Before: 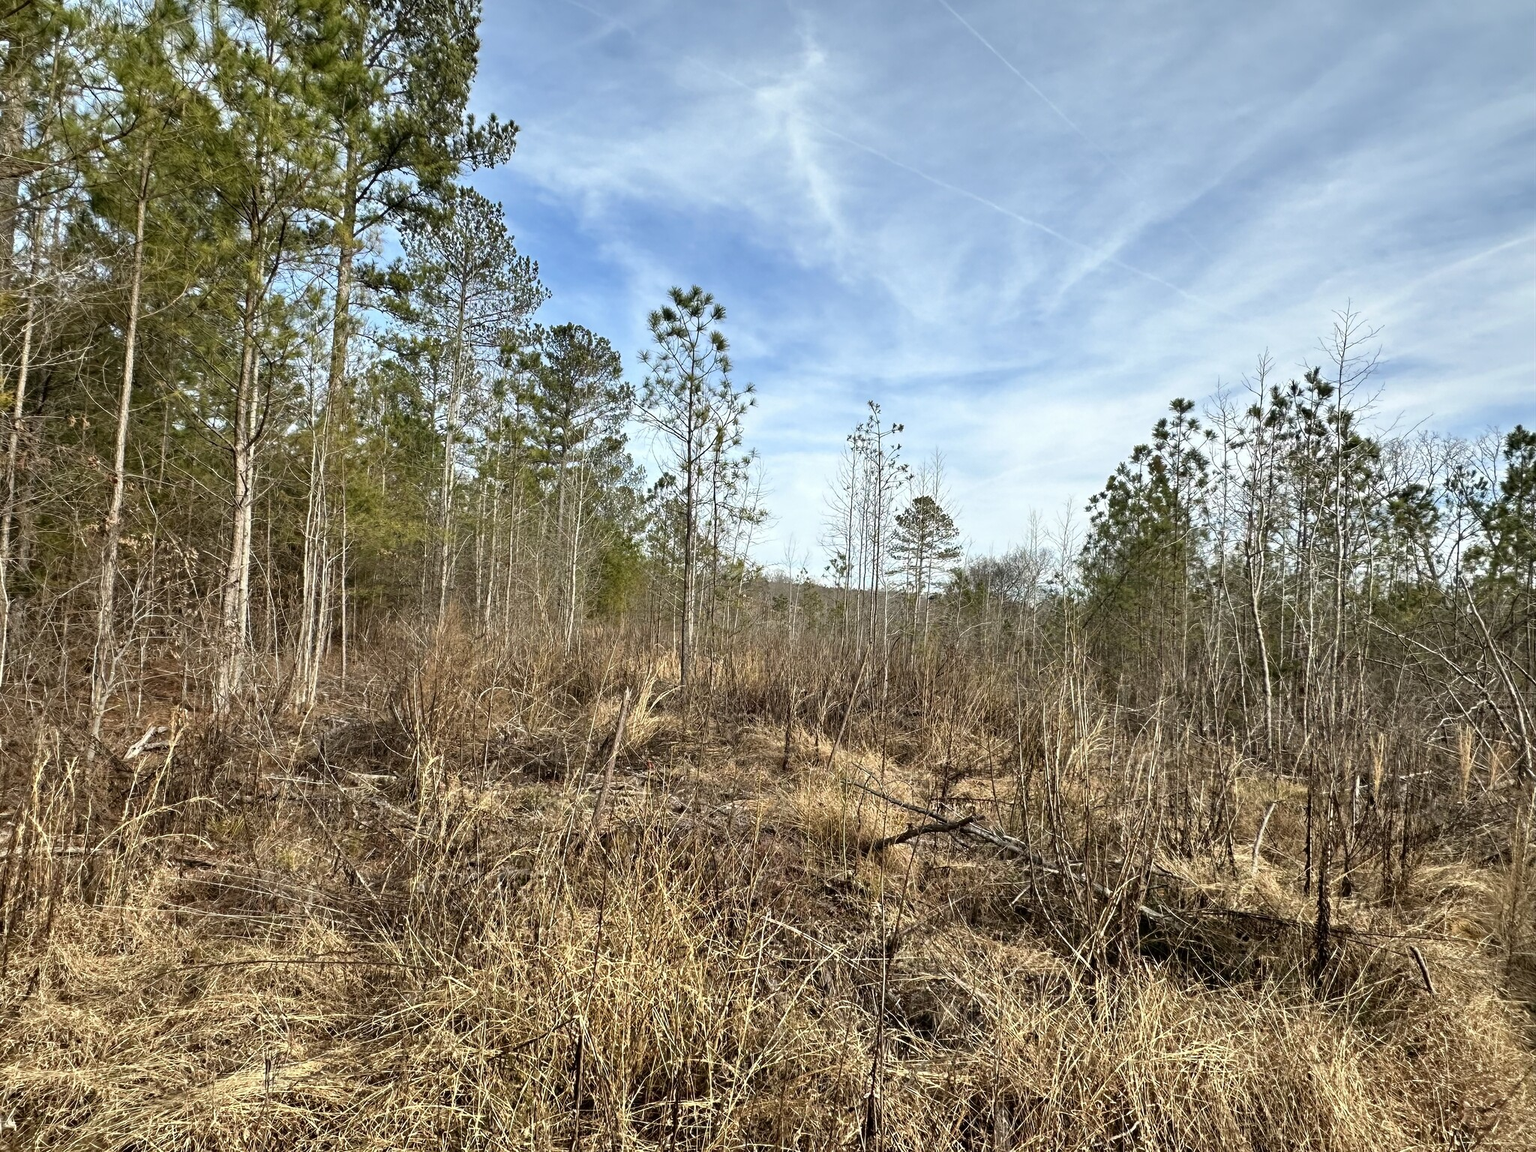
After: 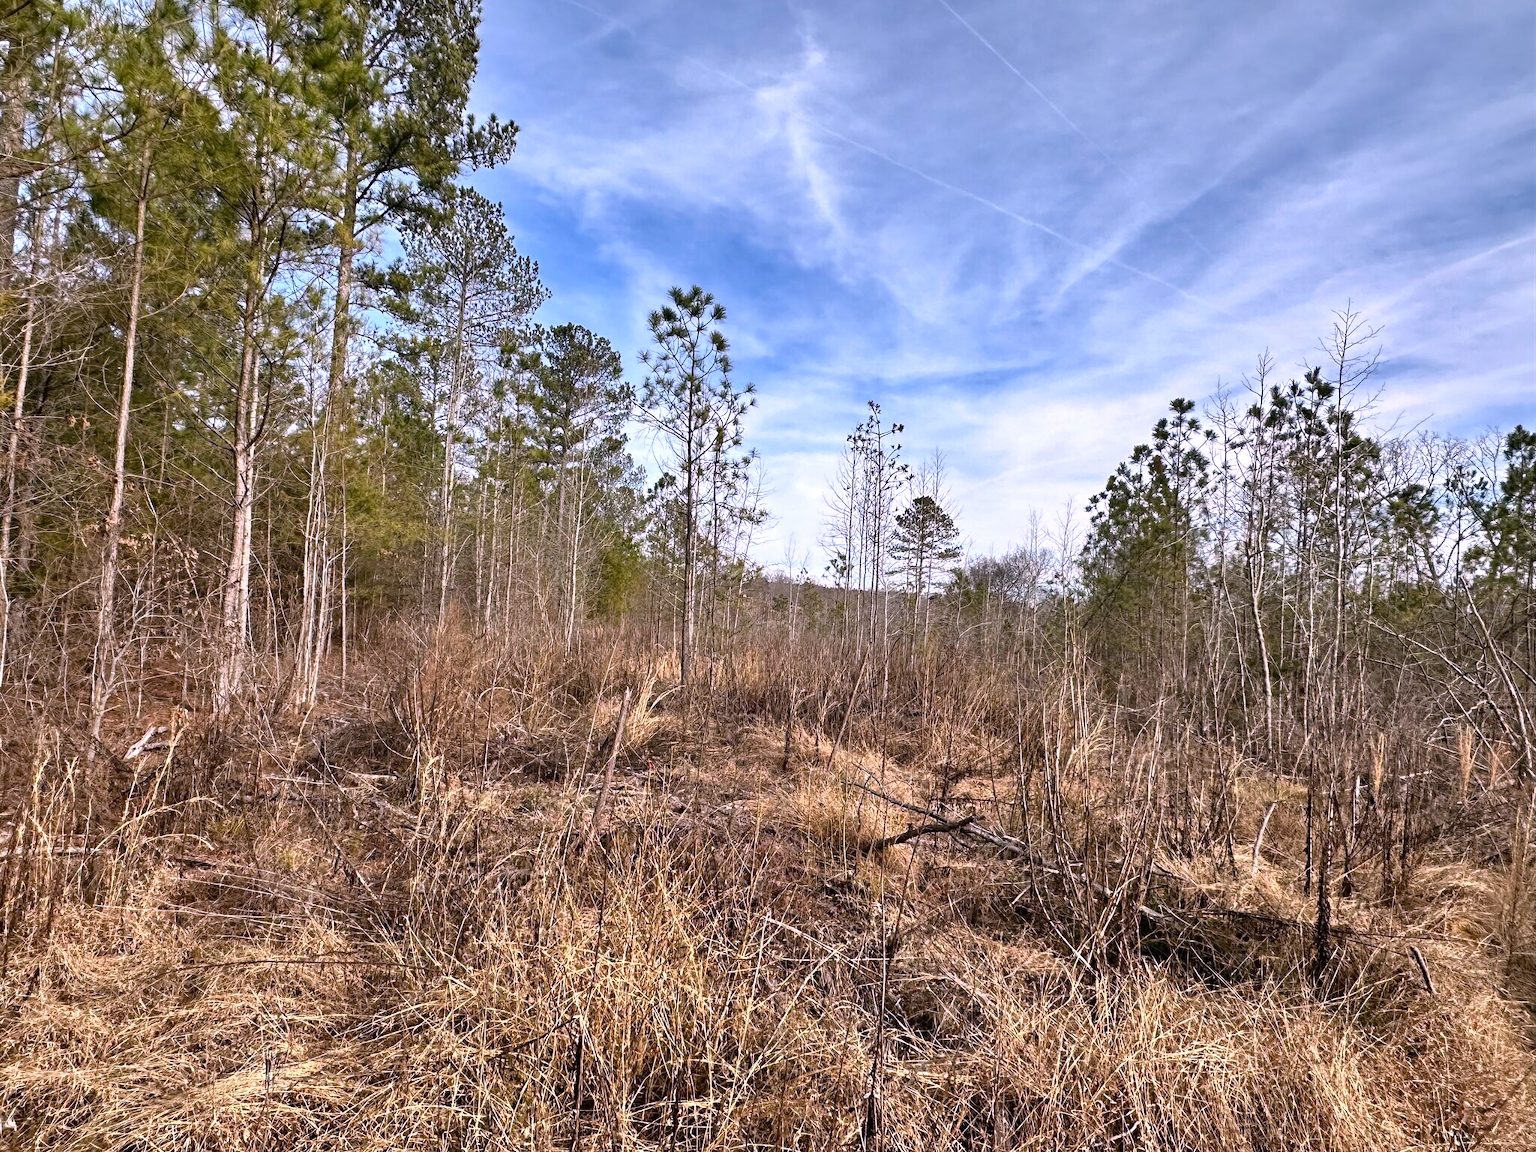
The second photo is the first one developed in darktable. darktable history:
white balance: red 1.066, blue 1.119
shadows and highlights: soften with gaussian
